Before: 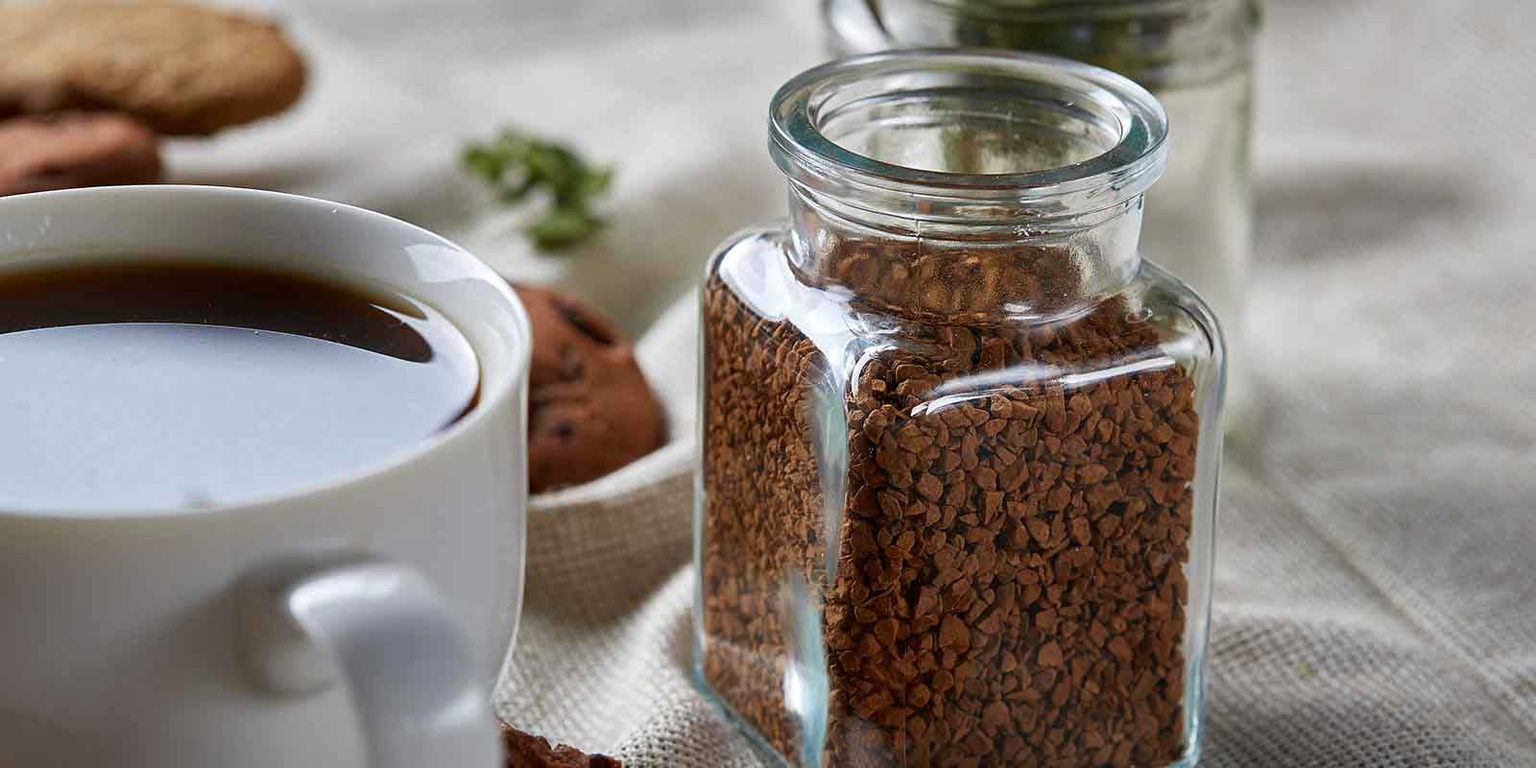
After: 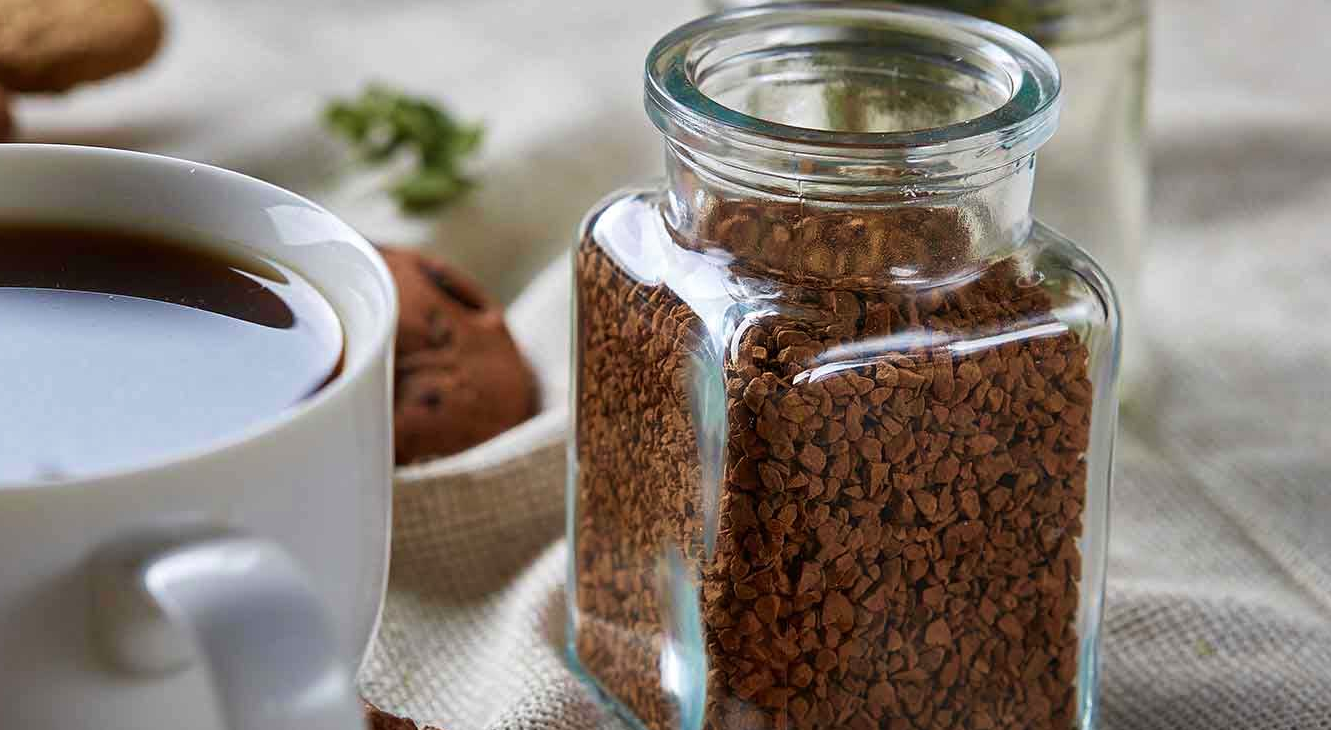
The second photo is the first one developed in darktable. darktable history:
velvia: on, module defaults
crop: left 9.763%, top 6.241%, right 7.004%, bottom 2.431%
